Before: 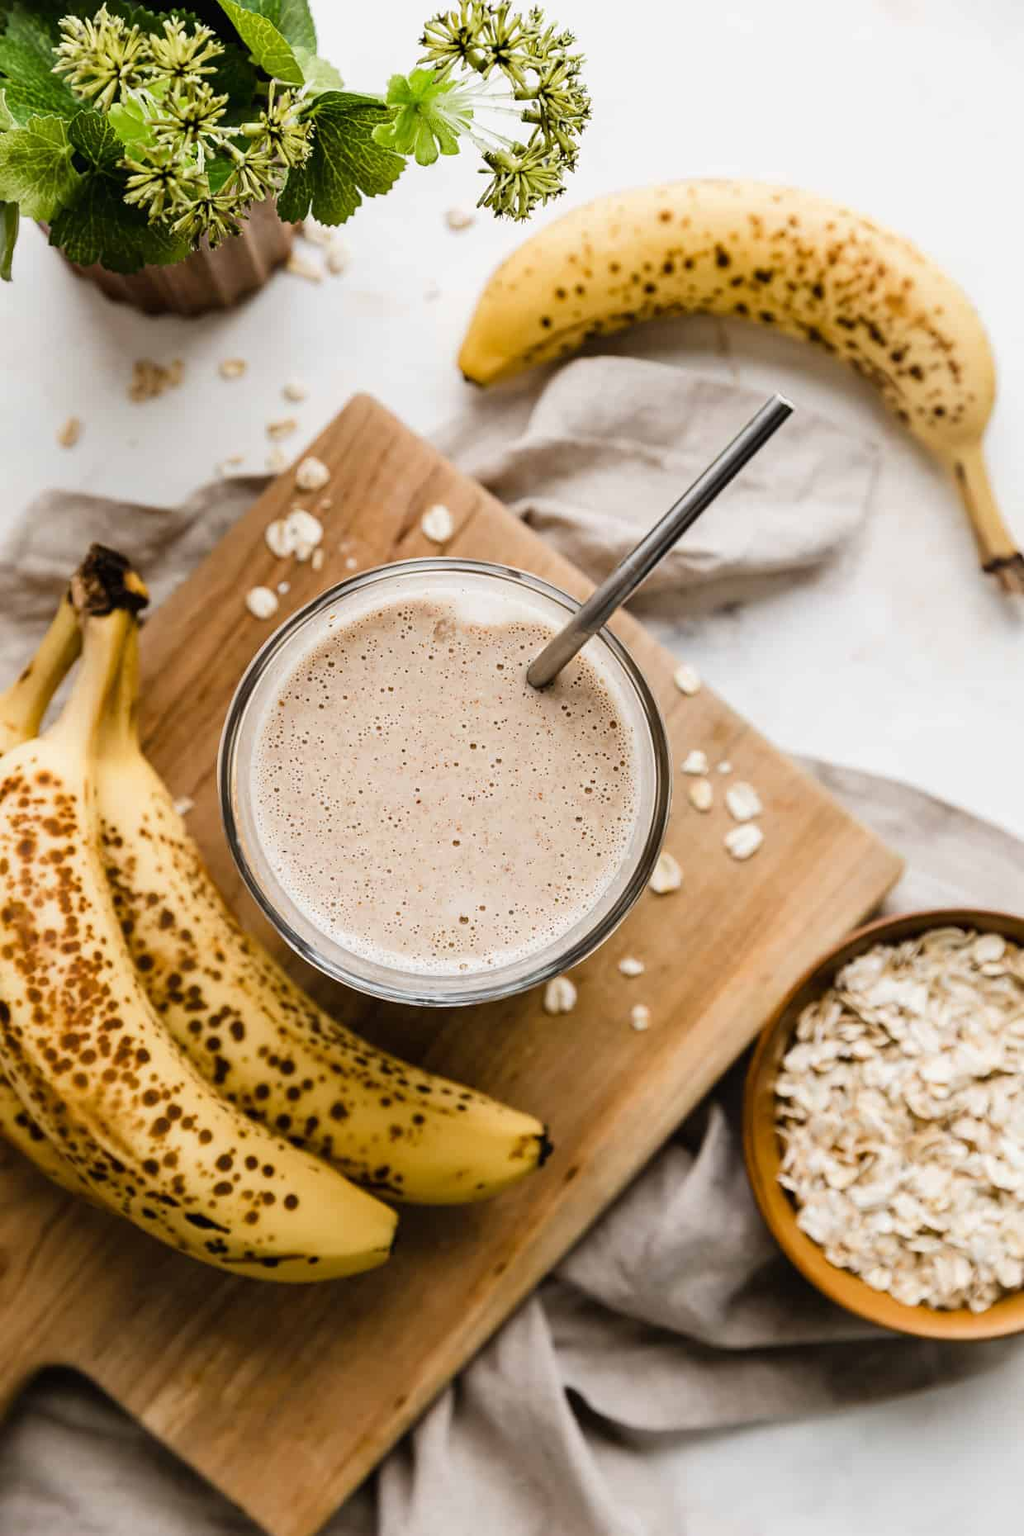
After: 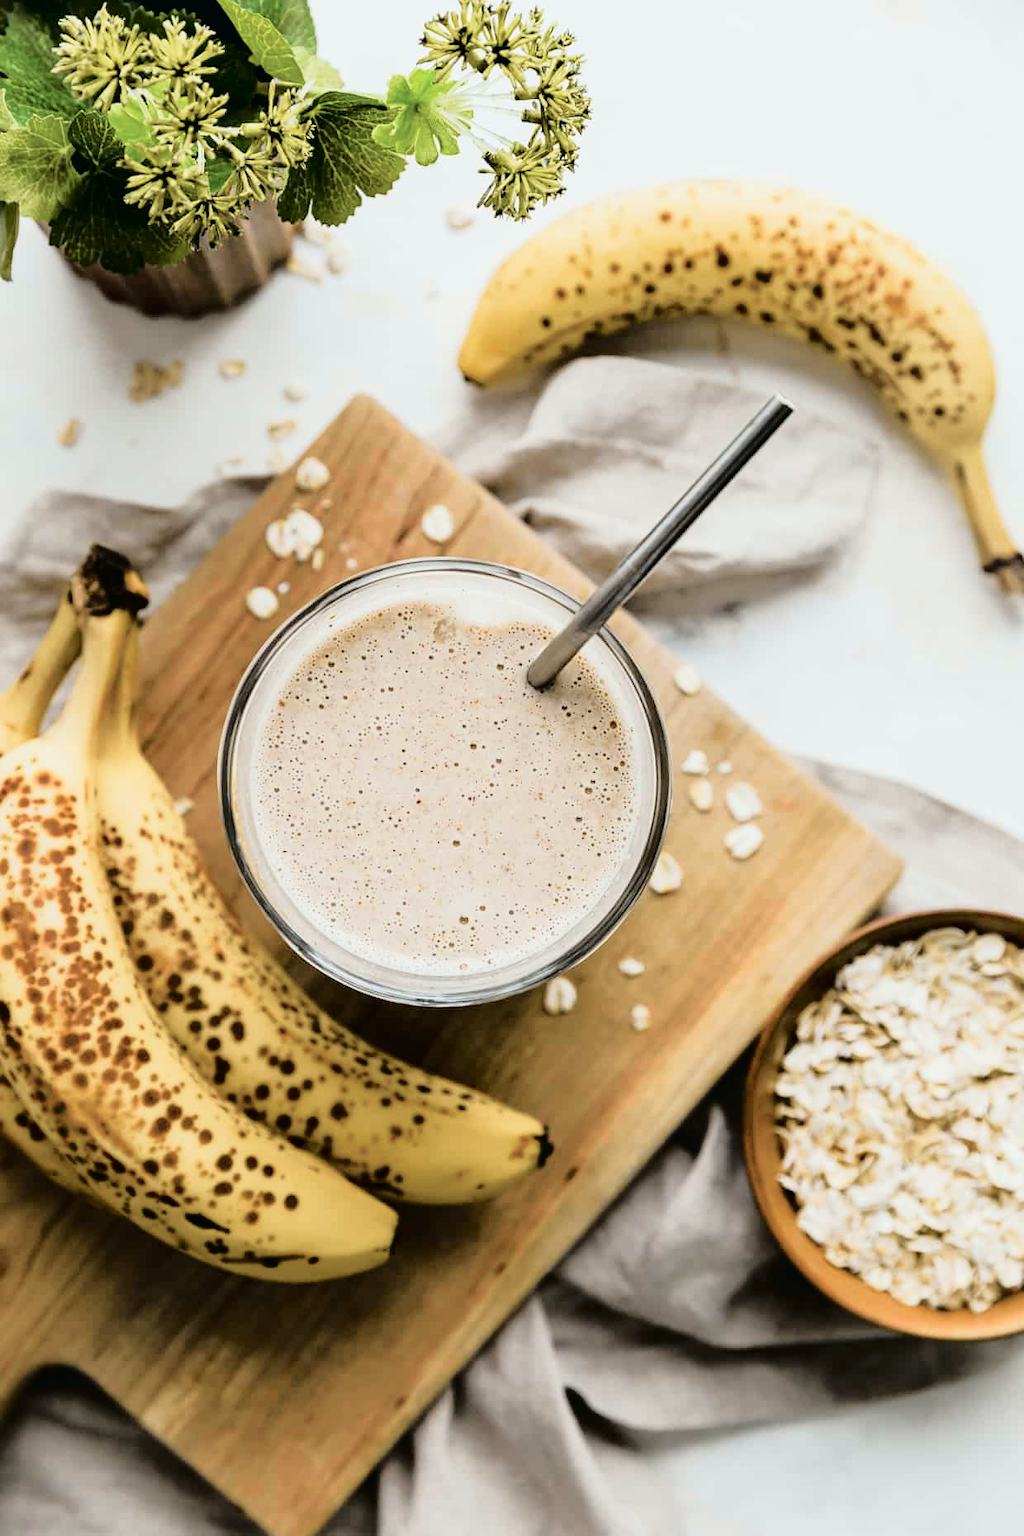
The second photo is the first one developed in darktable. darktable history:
tone curve: curves: ch0 [(0.014, 0.013) (0.088, 0.043) (0.208, 0.176) (0.257, 0.267) (0.406, 0.483) (0.489, 0.556) (0.667, 0.73) (0.793, 0.851) (0.994, 0.974)]; ch1 [(0, 0) (0.161, 0.092) (0.35, 0.33) (0.392, 0.392) (0.457, 0.467) (0.505, 0.497) (0.537, 0.518) (0.553, 0.53) (0.58, 0.567) (0.739, 0.697) (1, 1)]; ch2 [(0, 0) (0.346, 0.362) (0.448, 0.419) (0.502, 0.499) (0.533, 0.517) (0.556, 0.533) (0.629, 0.619) (0.717, 0.678) (1, 1)], color space Lab, independent channels, preserve colors none
velvia: on, module defaults
